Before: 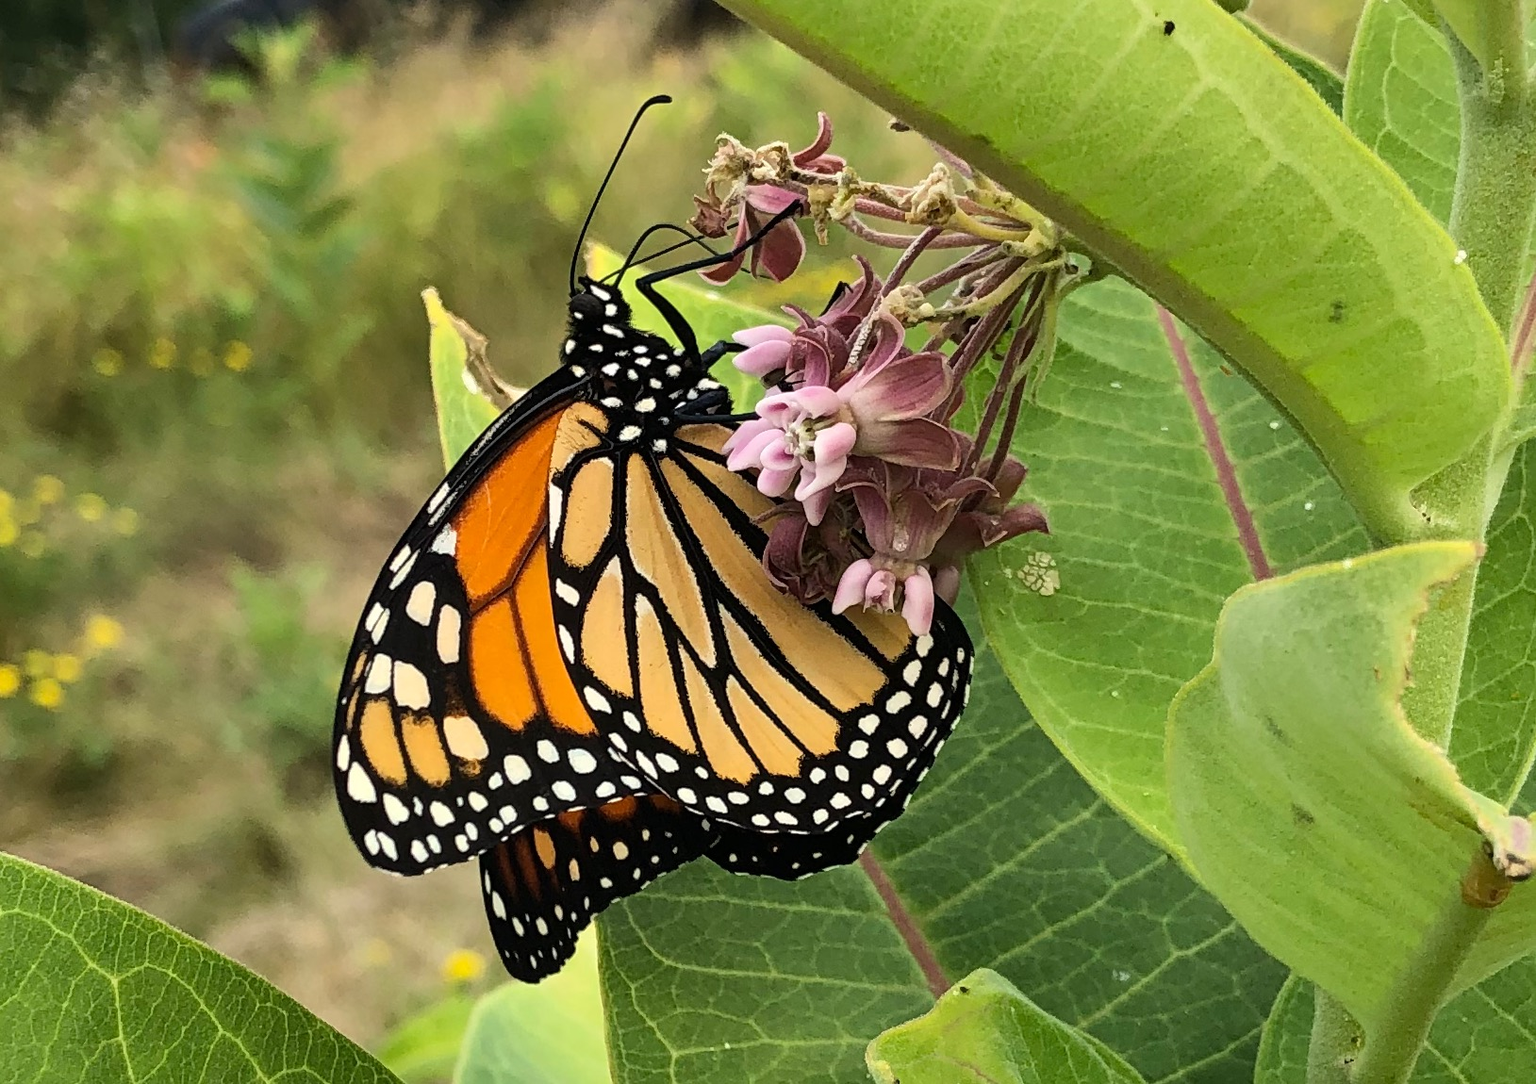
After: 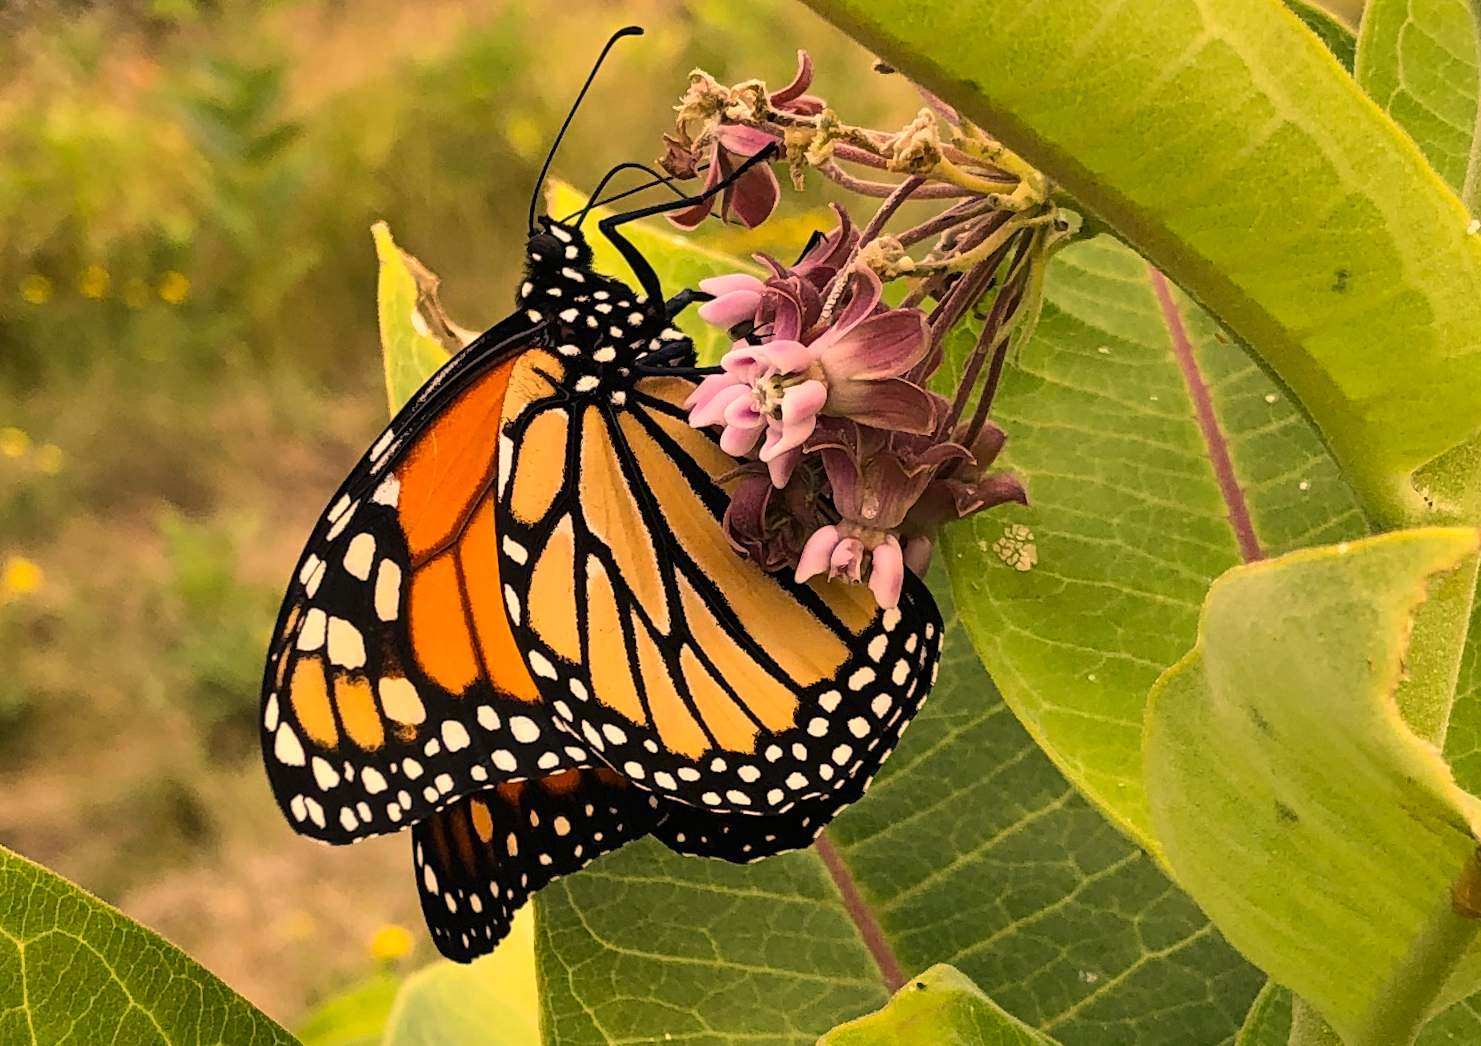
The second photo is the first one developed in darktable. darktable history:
crop and rotate: angle -1.96°, left 3.097%, top 4.154%, right 1.586%, bottom 0.529%
color correction: highlights a* 21.88, highlights b* 22.25
